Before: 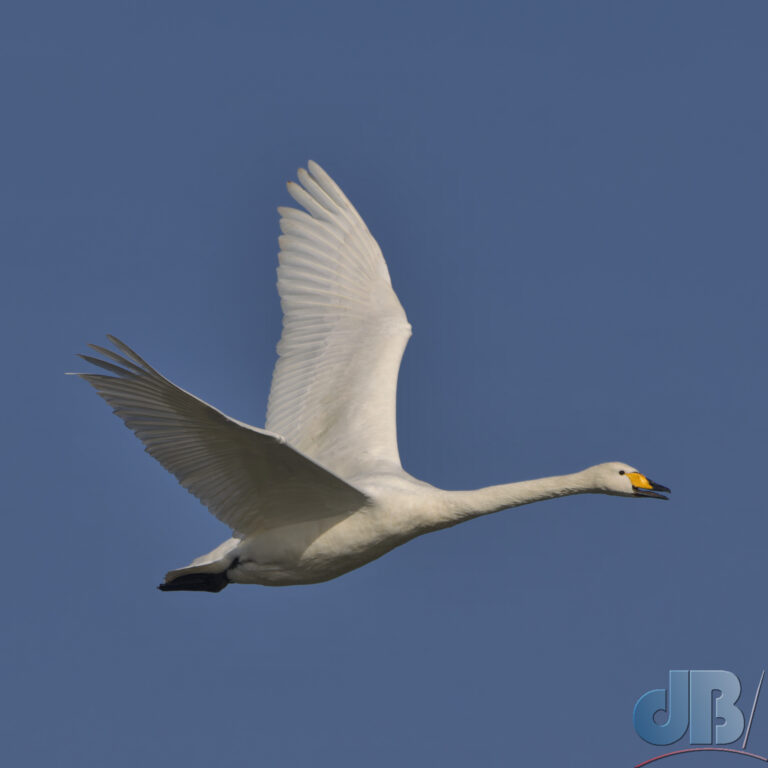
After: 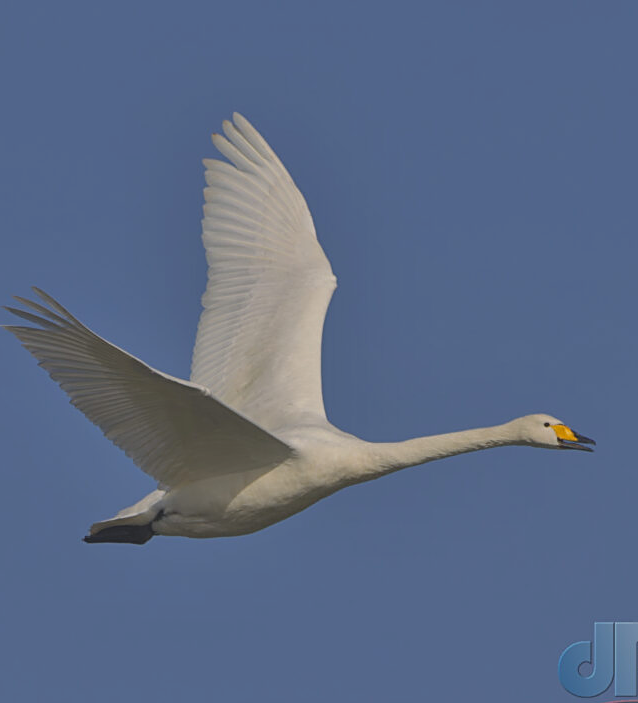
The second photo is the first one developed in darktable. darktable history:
crop: left 9.828%, top 6.279%, right 7.025%, bottom 2.098%
contrast brightness saturation: contrast -0.282
sharpen: on, module defaults
